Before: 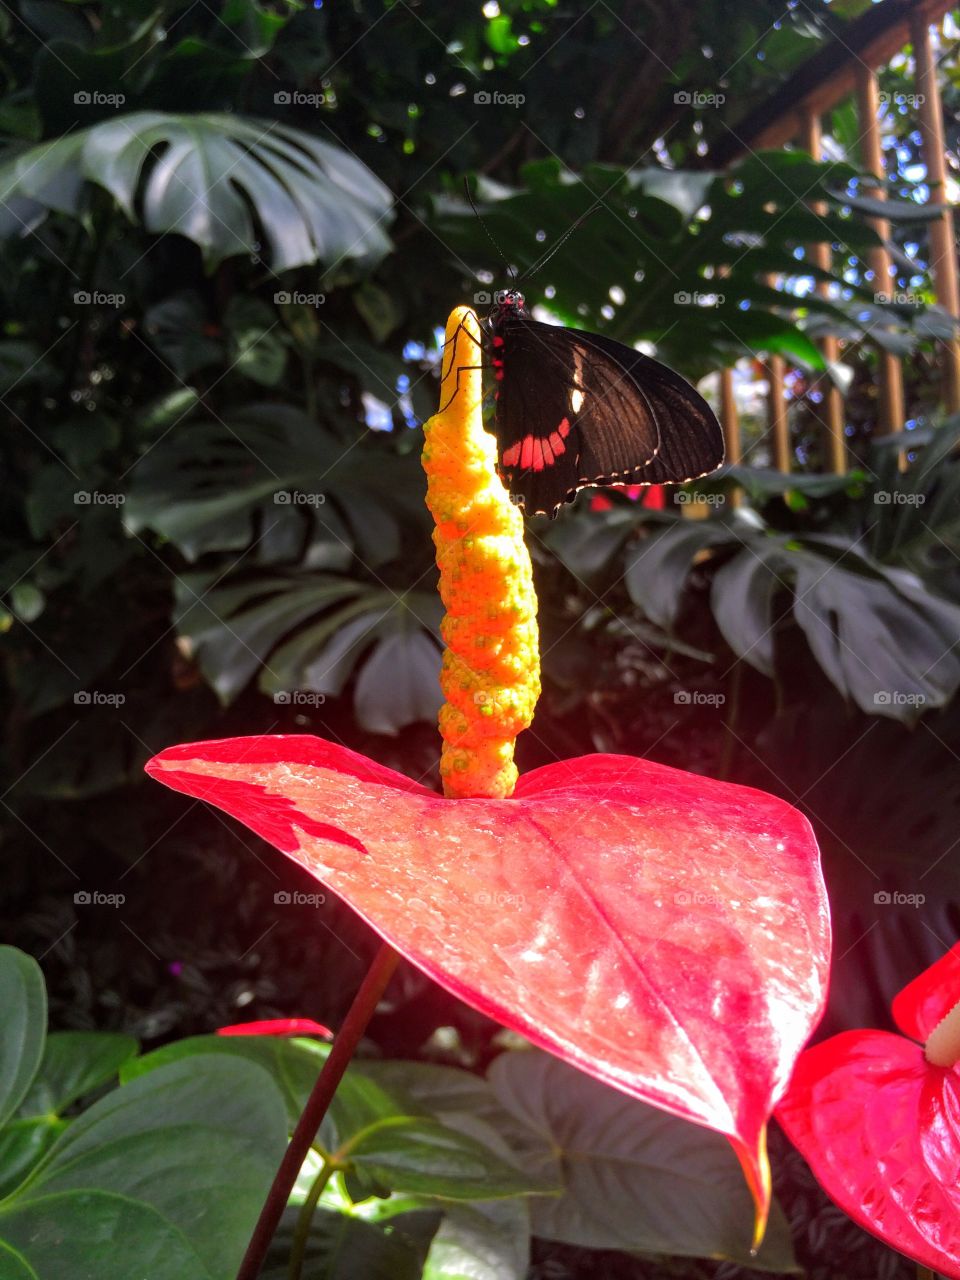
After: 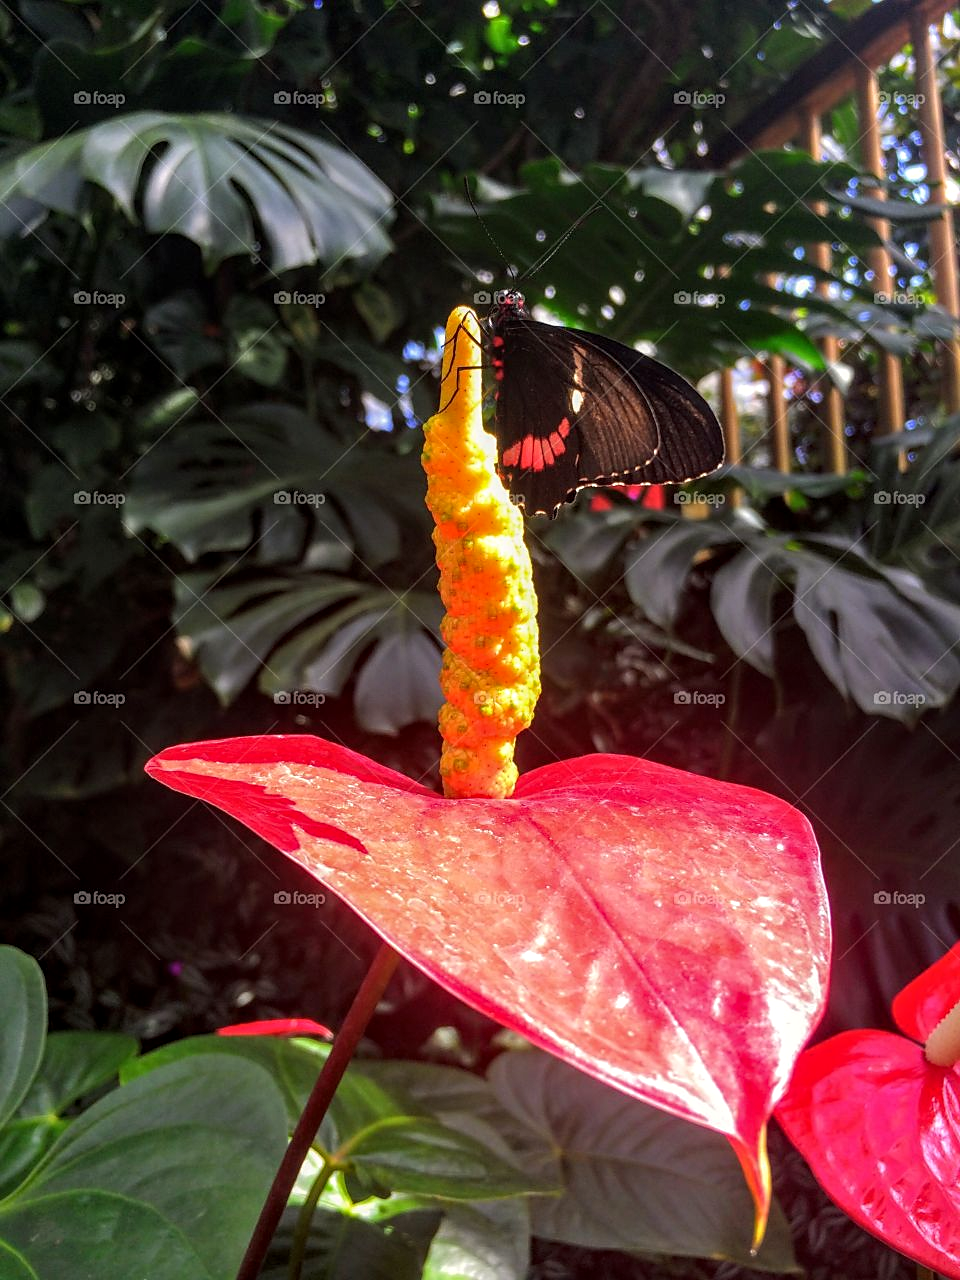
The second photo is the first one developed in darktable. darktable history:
local contrast: on, module defaults
sharpen: radius 1.835, amount 0.405, threshold 1.327
color correction: highlights b* 3.05
